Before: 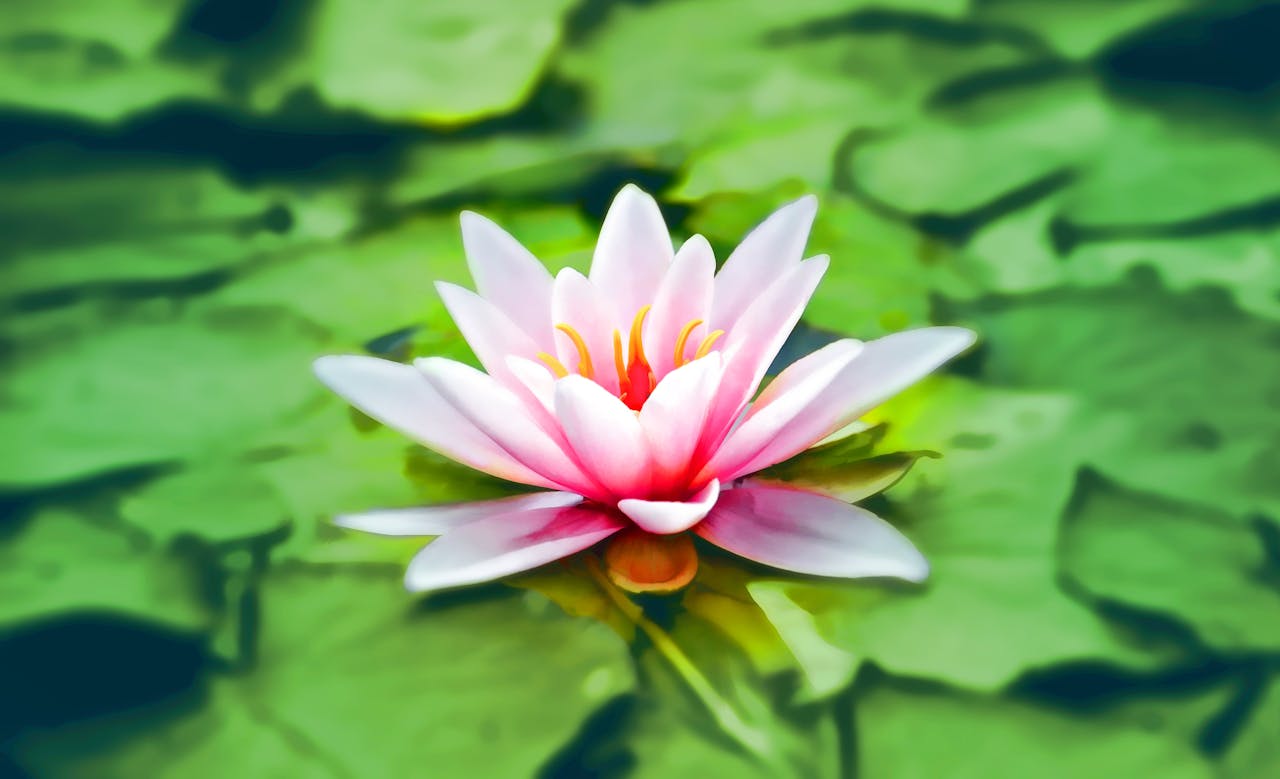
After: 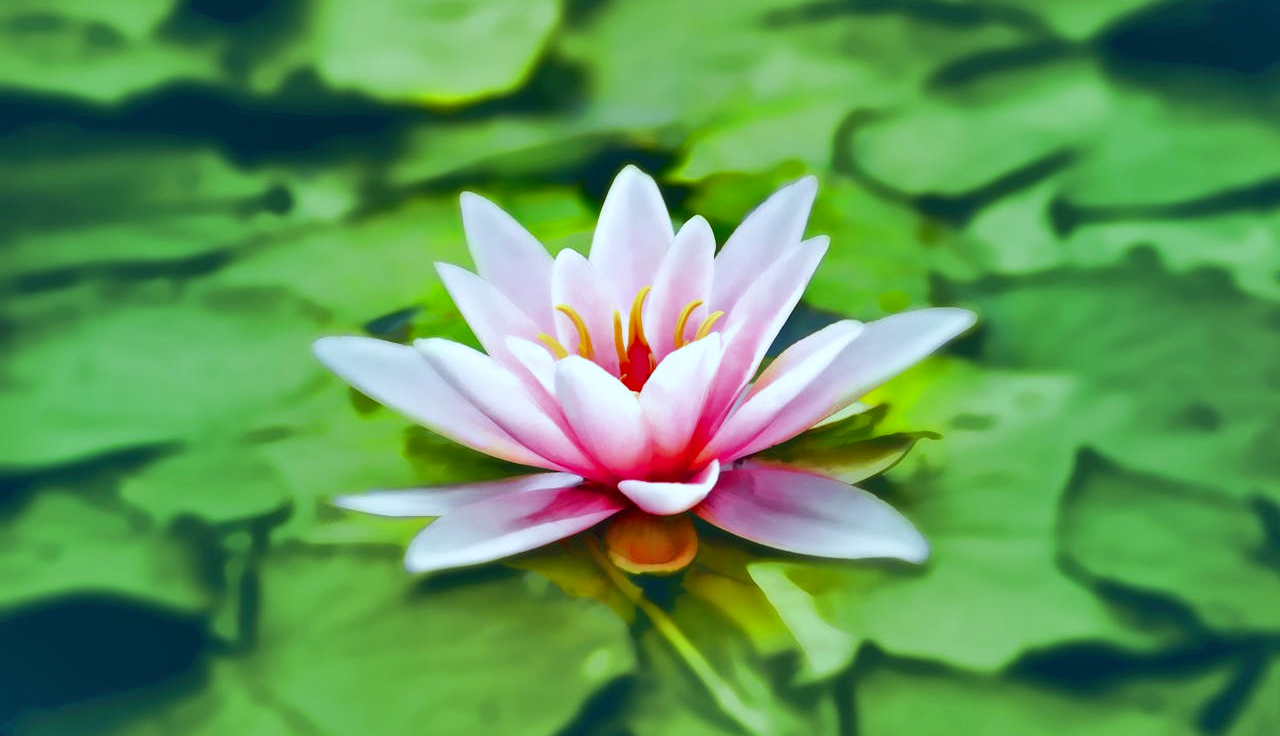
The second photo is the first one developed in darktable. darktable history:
white balance: red 0.925, blue 1.046
shadows and highlights: soften with gaussian
crop and rotate: top 2.479%, bottom 3.018%
